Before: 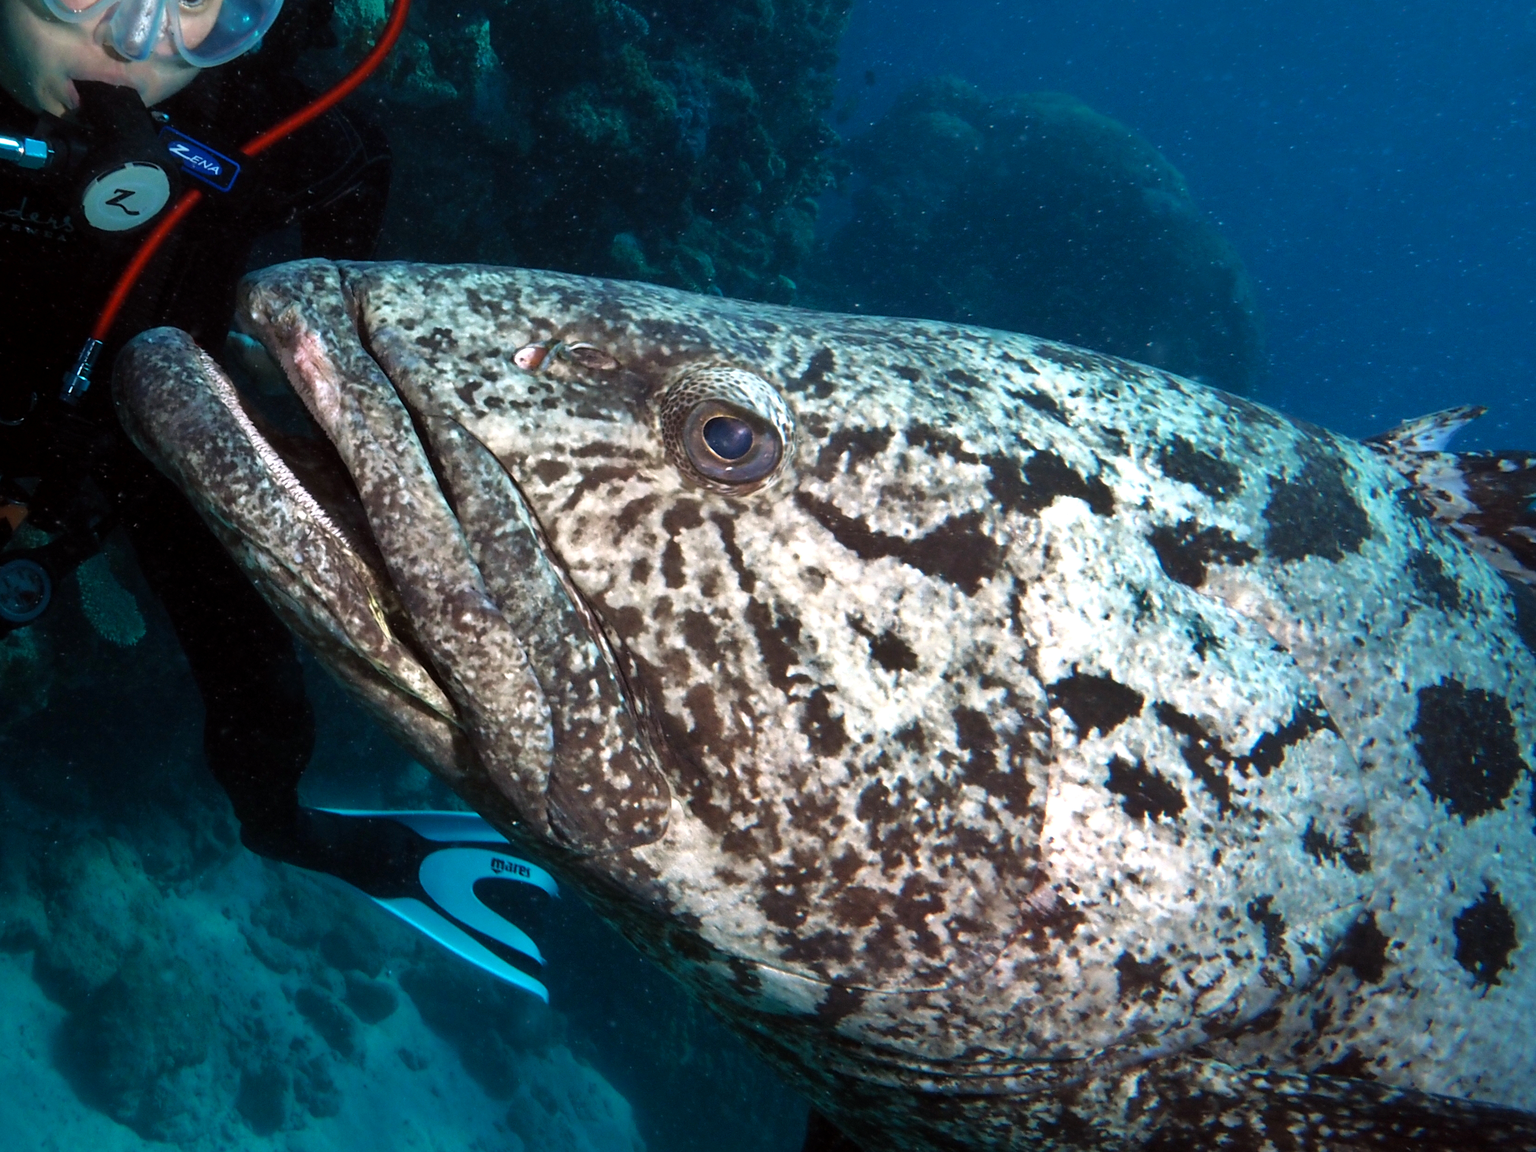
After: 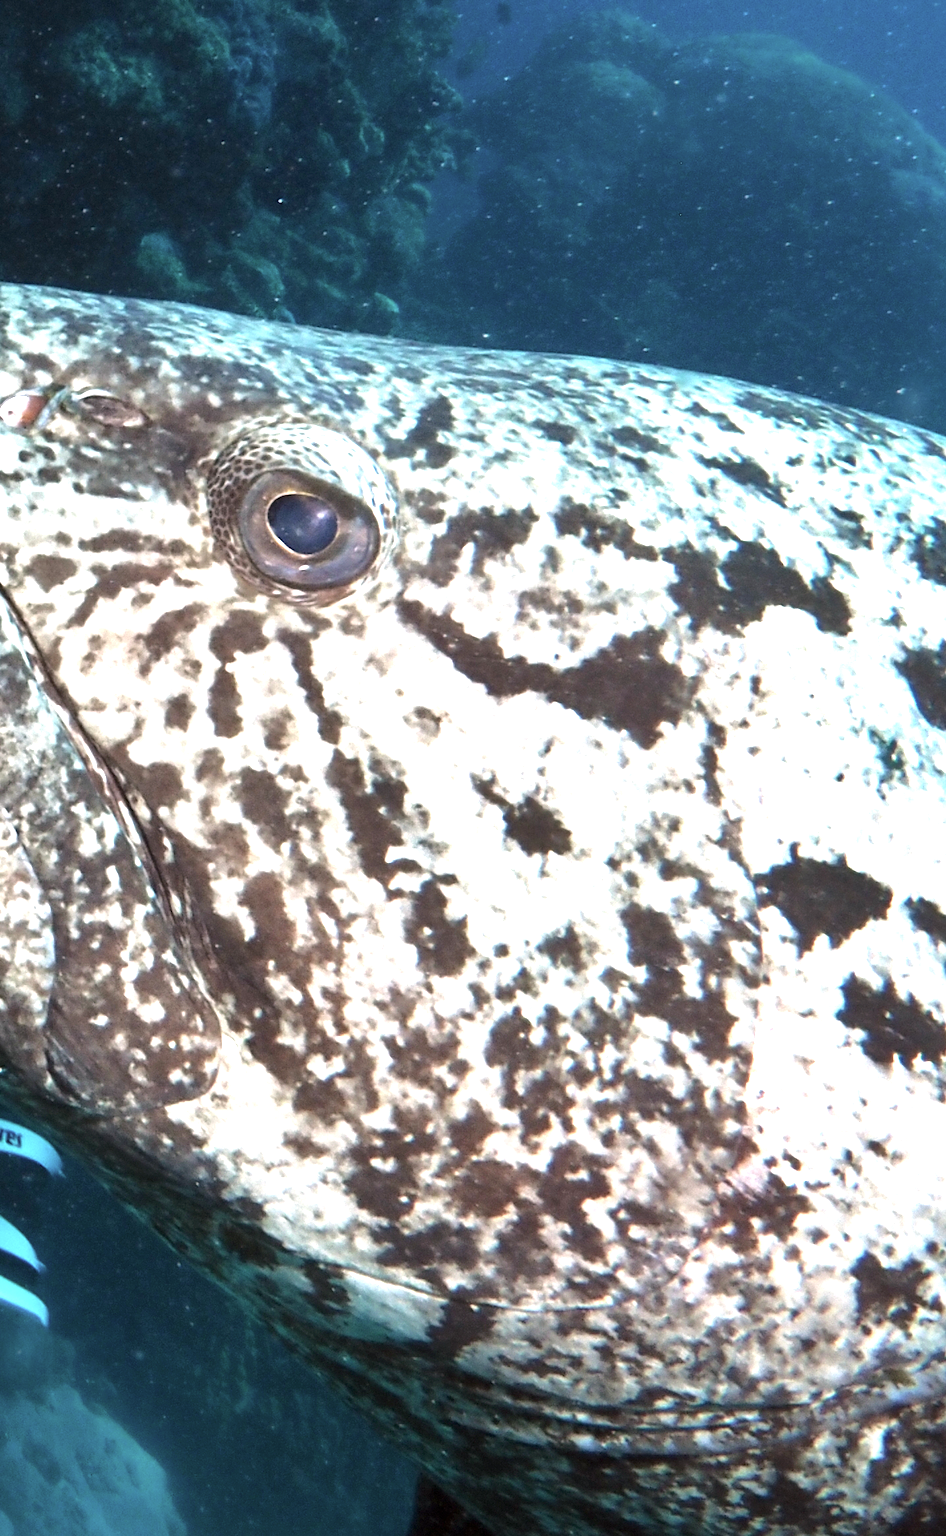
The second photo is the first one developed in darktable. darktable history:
color correction: highlights b* -0.01, saturation 0.768
exposure: exposure 1.228 EV, compensate exposure bias true, compensate highlight preservation false
crop: left 33.54%, top 5.989%, right 23%
